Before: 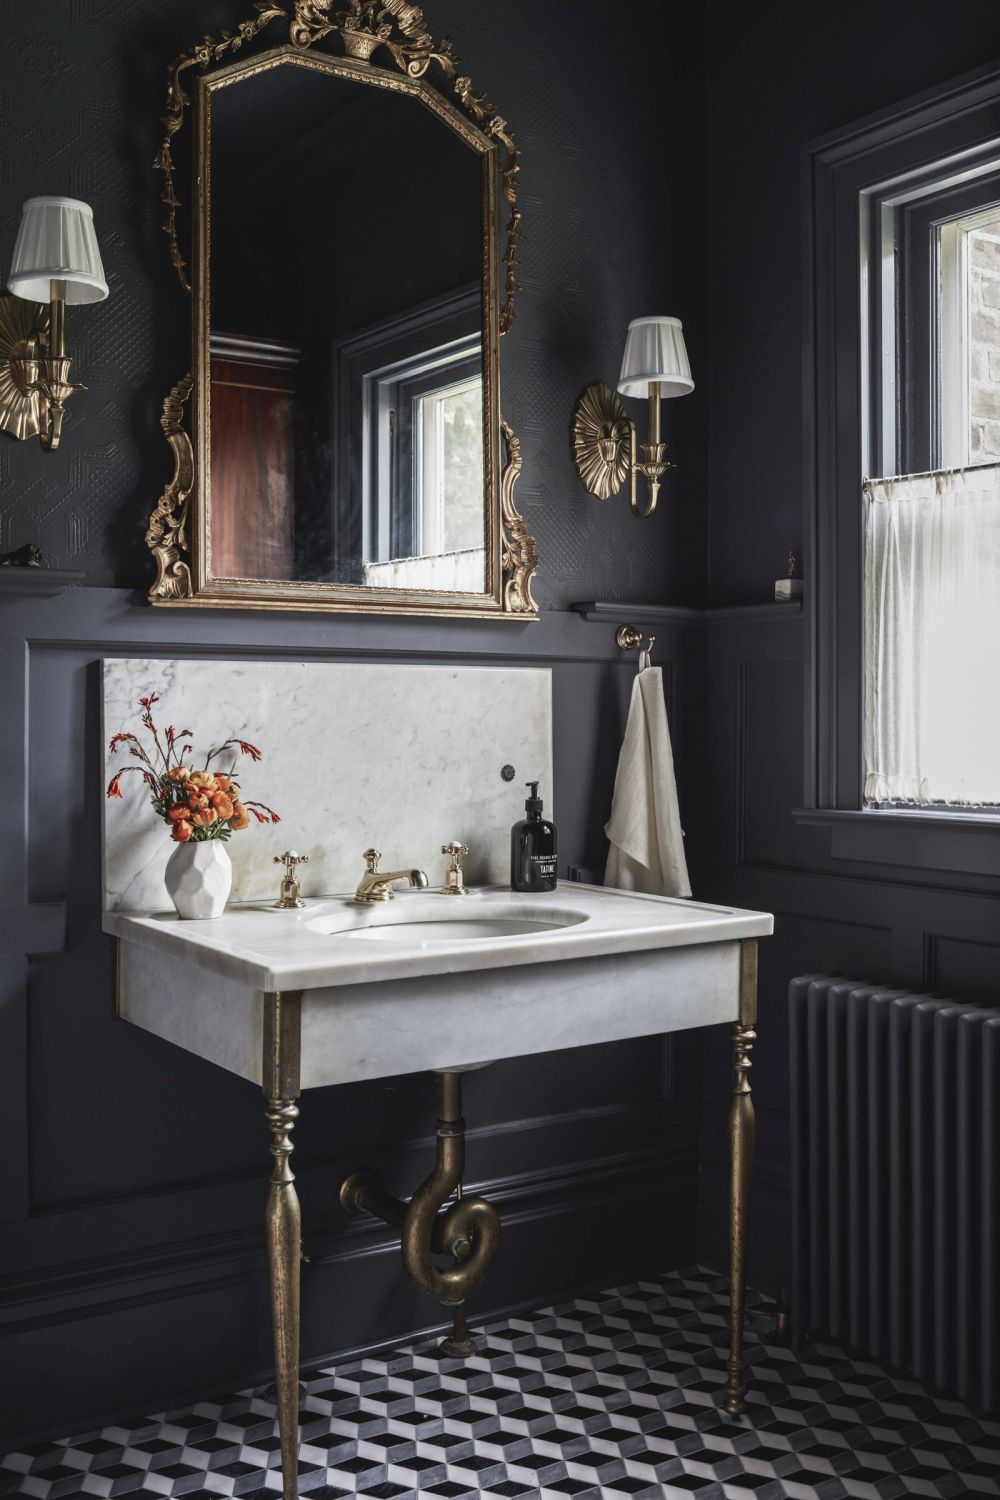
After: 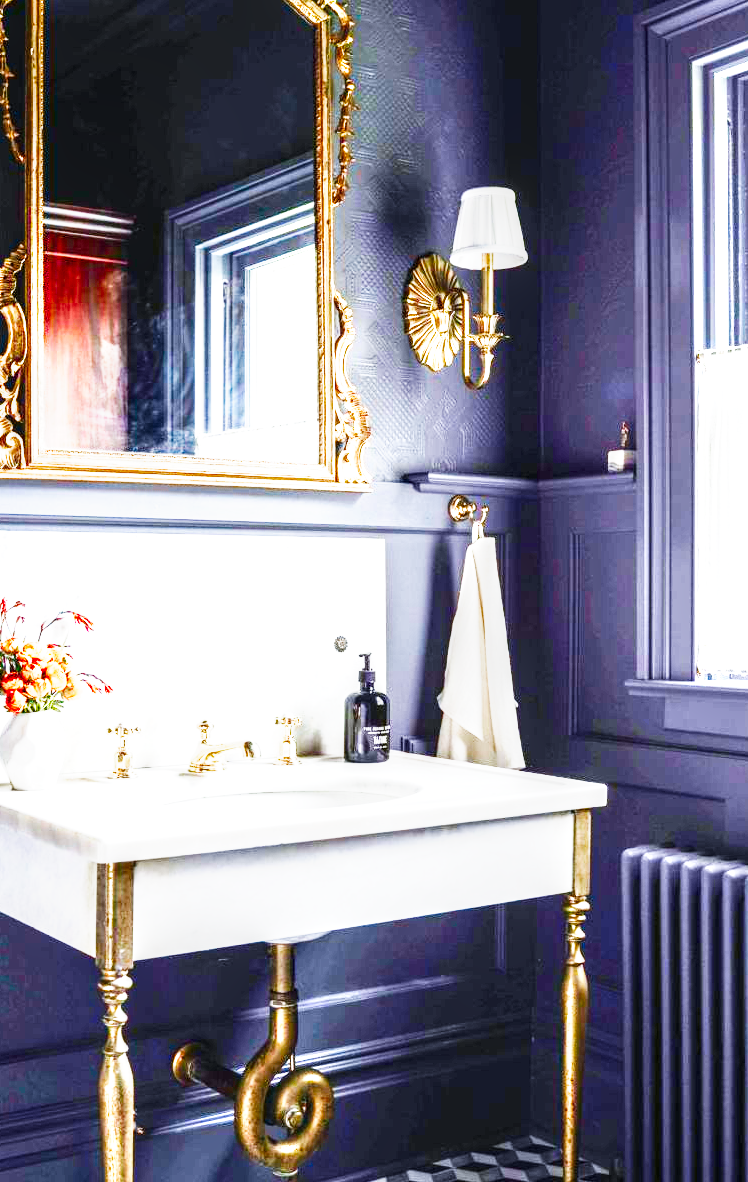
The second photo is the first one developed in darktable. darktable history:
exposure: black level correction 0, exposure 1.75 EV, compensate exposure bias true, compensate highlight preservation false
tone curve: color space Lab, linked channels, preserve colors none
crop: left 16.768%, top 8.653%, right 8.362%, bottom 12.485%
white balance: red 0.98, blue 1.034
base curve: curves: ch0 [(0, 0) (0.007, 0.004) (0.027, 0.03) (0.046, 0.07) (0.207, 0.54) (0.442, 0.872) (0.673, 0.972) (1, 1)], preserve colors none
contrast brightness saturation: contrast 0.09, saturation 0.28
color balance rgb: shadows lift › luminance -9.41%, highlights gain › luminance 17.6%, global offset › luminance -1.45%, perceptual saturation grading › highlights -17.77%, perceptual saturation grading › mid-tones 33.1%, perceptual saturation grading › shadows 50.52%, global vibrance 24.22%
local contrast: detail 130%
